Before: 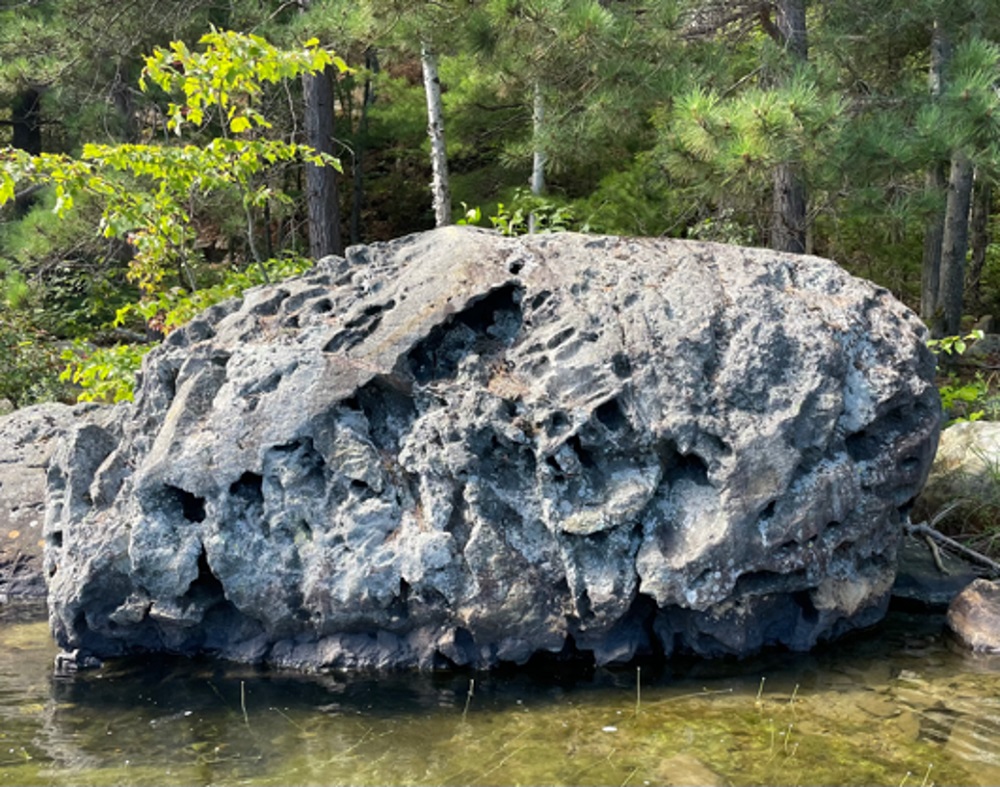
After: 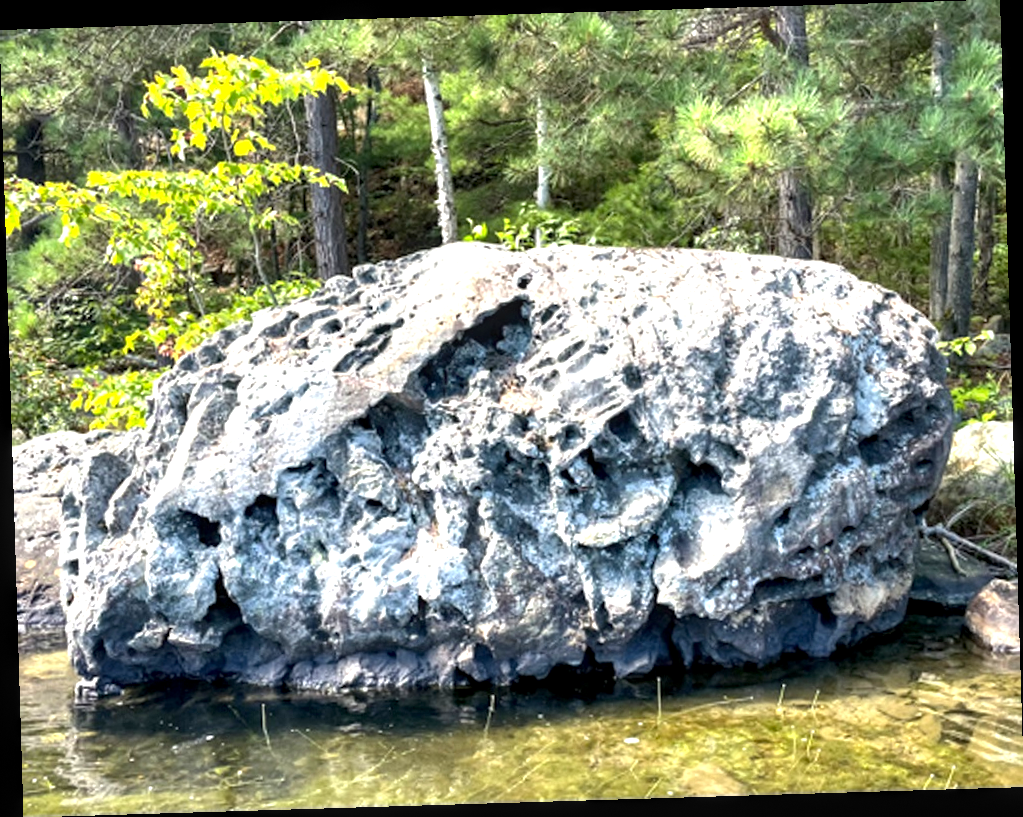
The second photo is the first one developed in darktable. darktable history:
rotate and perspective: rotation -1.75°, automatic cropping off
grain: coarseness 0.81 ISO, strength 1.34%, mid-tones bias 0%
exposure: black level correction 0.001, exposure 1.116 EV, compensate highlight preservation false
local contrast: detail 130%
